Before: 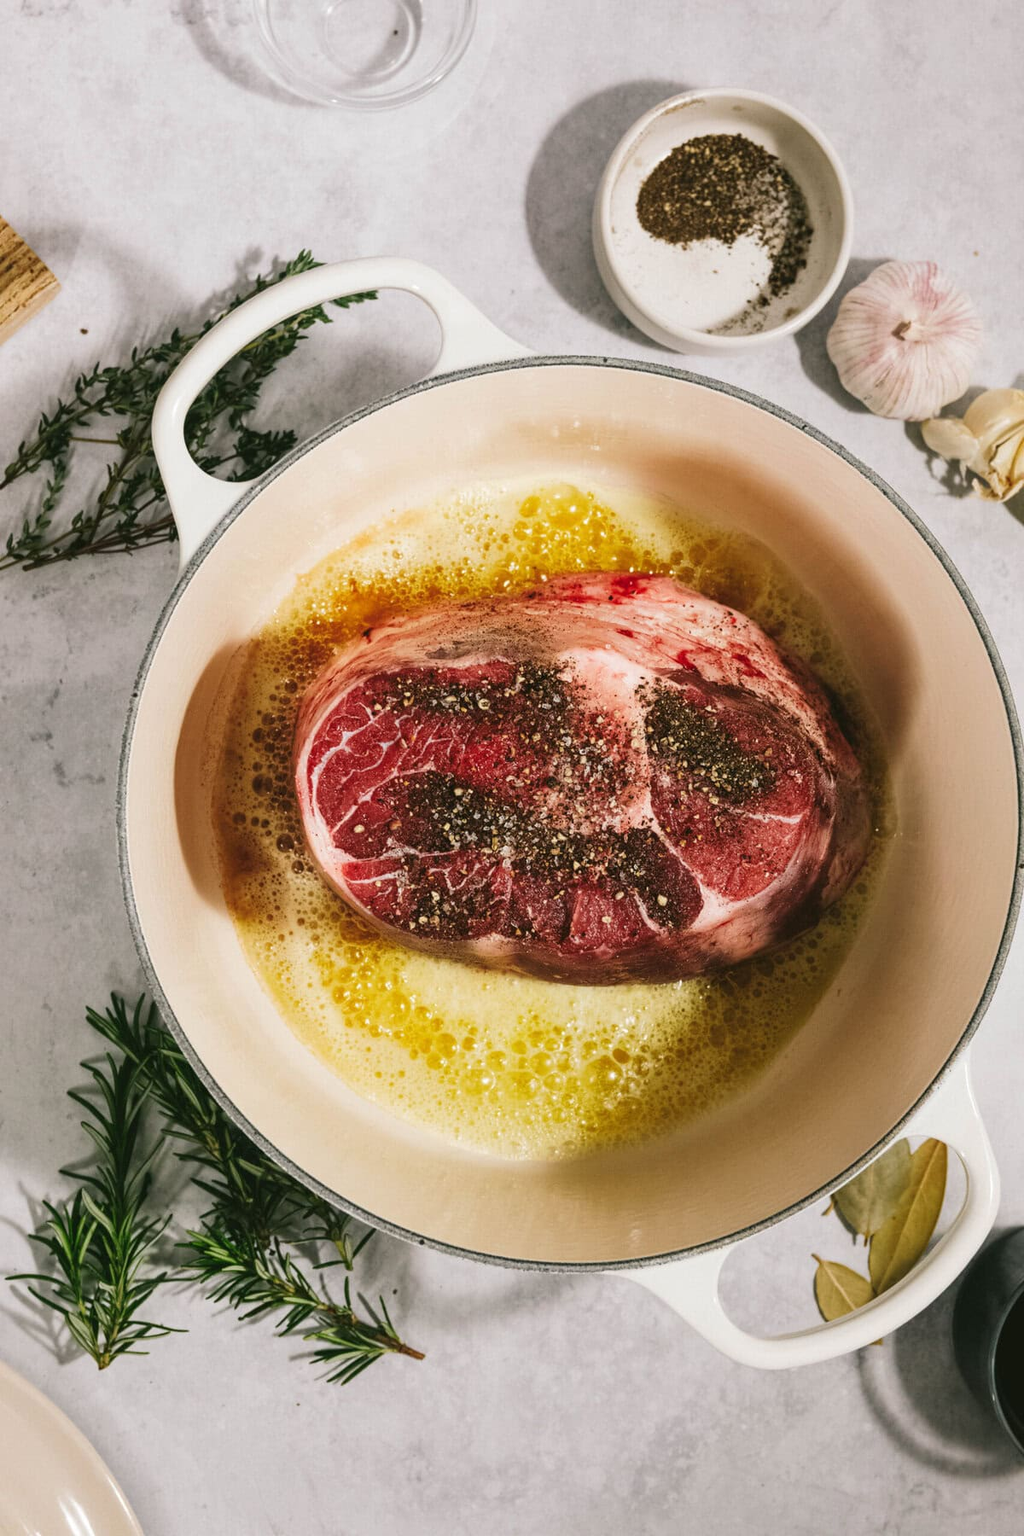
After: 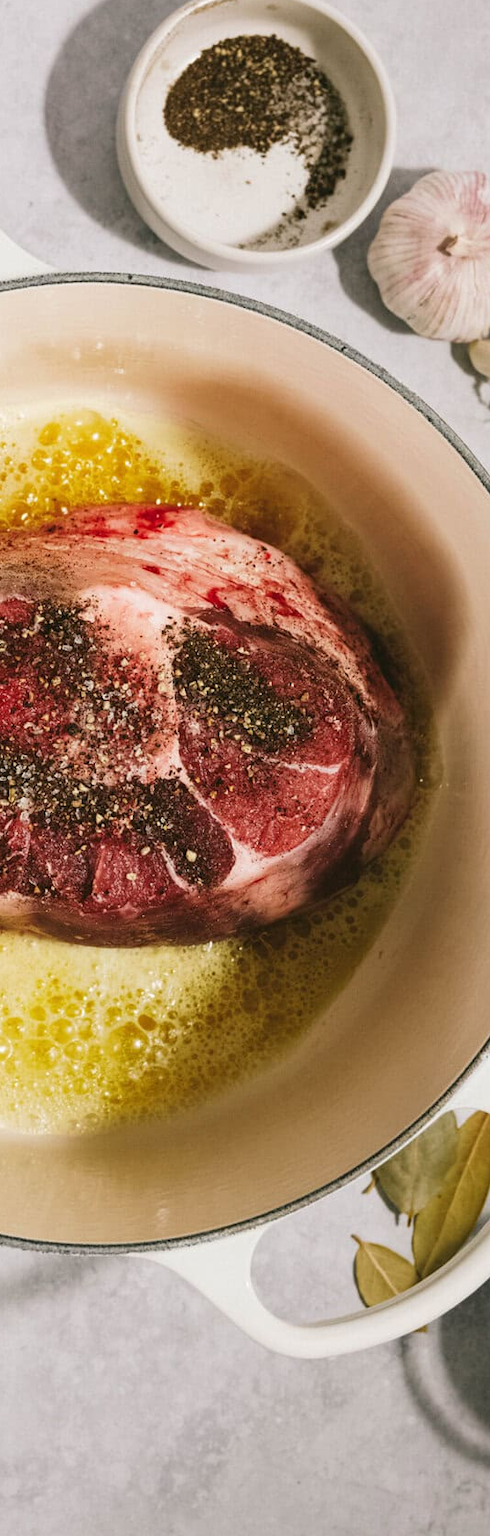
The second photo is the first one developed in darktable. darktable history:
crop: left 47.288%, top 6.652%, right 7.994%
